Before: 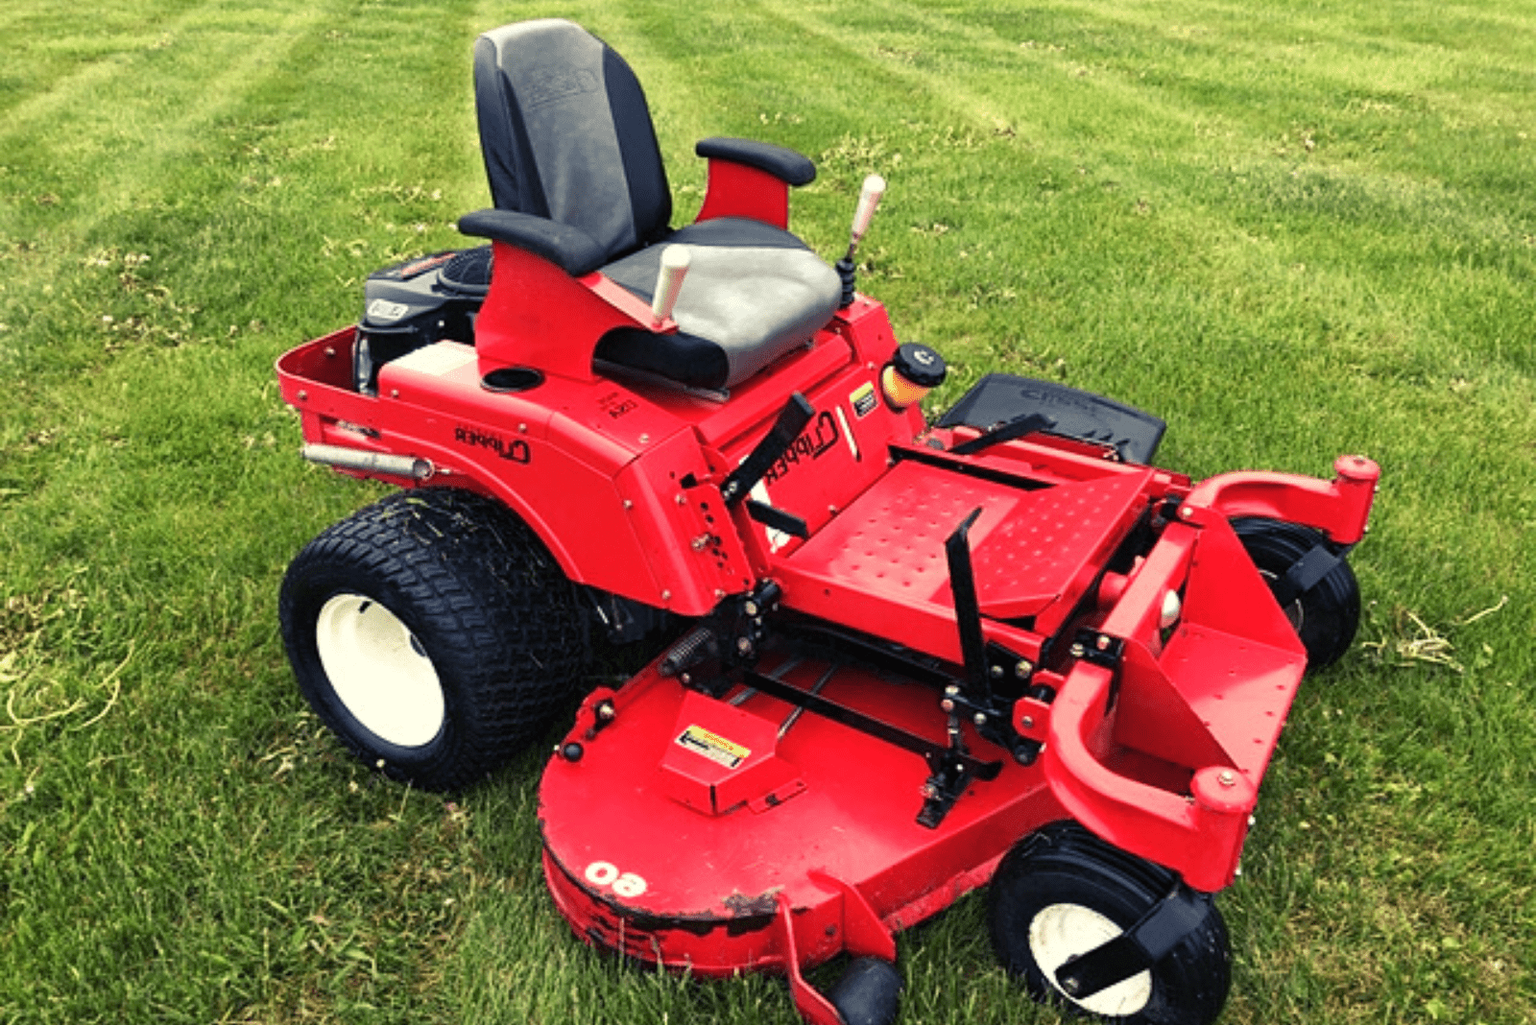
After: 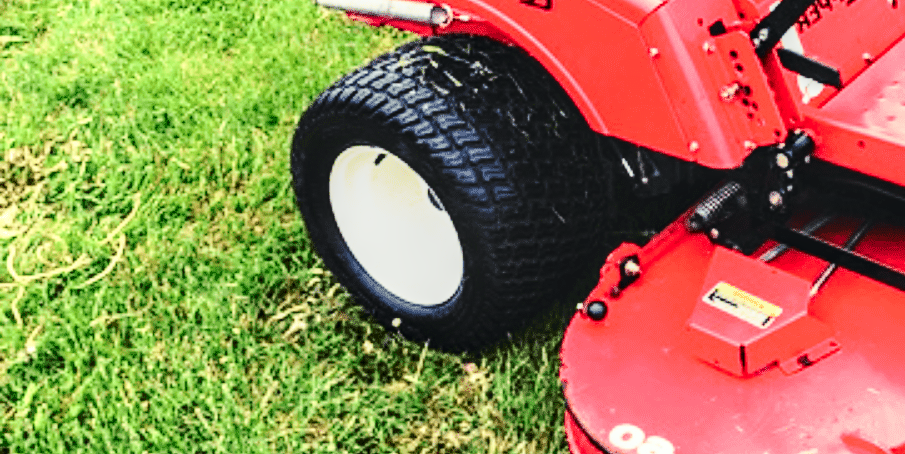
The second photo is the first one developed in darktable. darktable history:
local contrast: detail 130%
exposure: exposure -0.115 EV, compensate highlight preservation false
crop: top 44.318%, right 43.394%, bottom 13.115%
base curve: curves: ch0 [(0, 0) (0.028, 0.03) (0.121, 0.232) (0.46, 0.748) (0.859, 0.968) (1, 1)], preserve colors none
shadows and highlights: shadows -0.073, highlights 39.97
tone curve: curves: ch0 [(0, 0.026) (0.104, 0.1) (0.233, 0.262) (0.398, 0.507) (0.498, 0.621) (0.65, 0.757) (0.835, 0.883) (1, 0.961)]; ch1 [(0, 0) (0.346, 0.307) (0.408, 0.369) (0.453, 0.457) (0.482, 0.476) (0.502, 0.498) (0.521, 0.507) (0.553, 0.554) (0.638, 0.646) (0.693, 0.727) (1, 1)]; ch2 [(0, 0) (0.366, 0.337) (0.434, 0.46) (0.485, 0.494) (0.5, 0.494) (0.511, 0.508) (0.537, 0.55) (0.579, 0.599) (0.663, 0.67) (1, 1)], color space Lab, independent channels, preserve colors none
